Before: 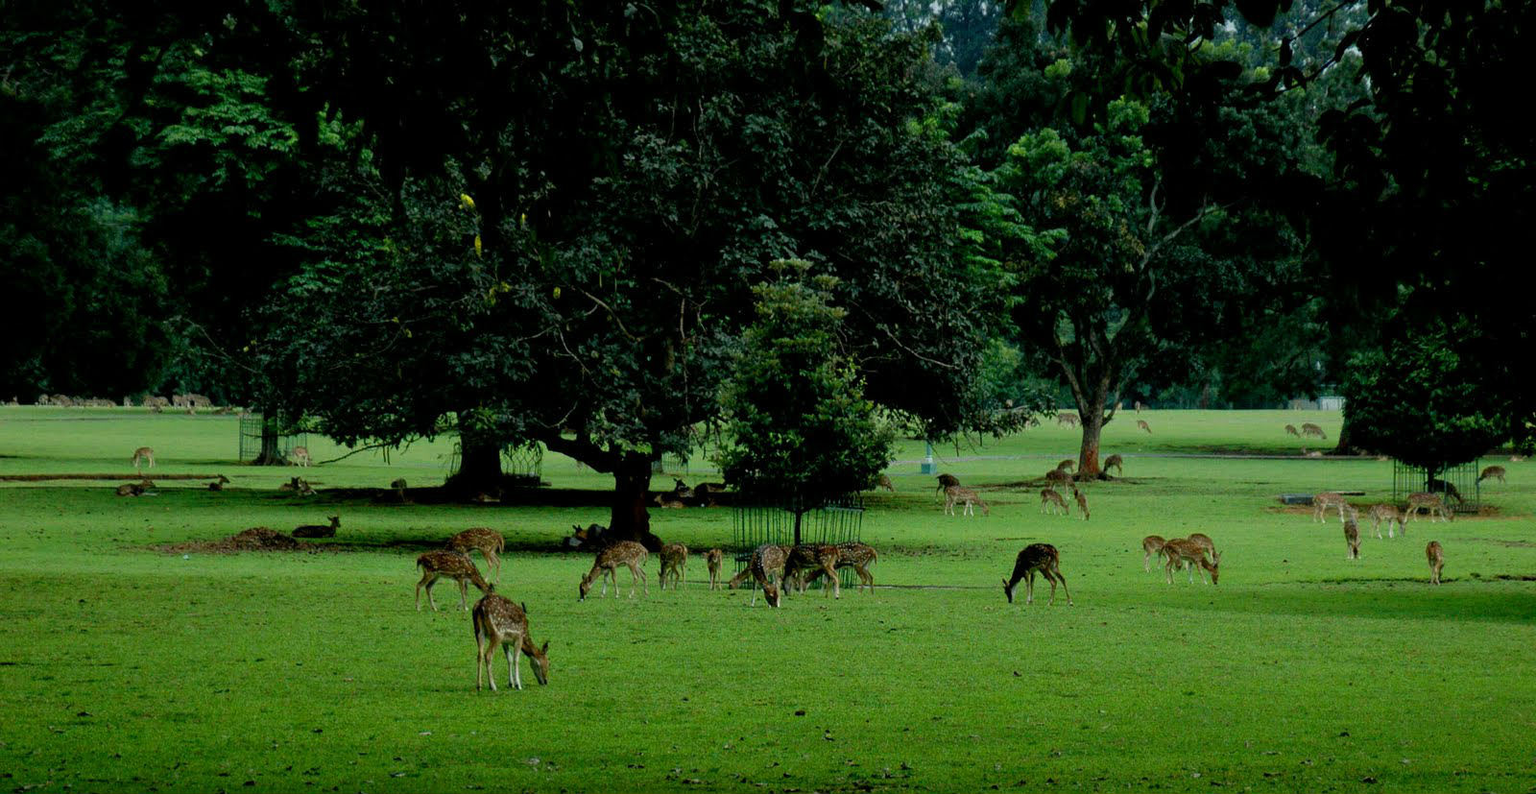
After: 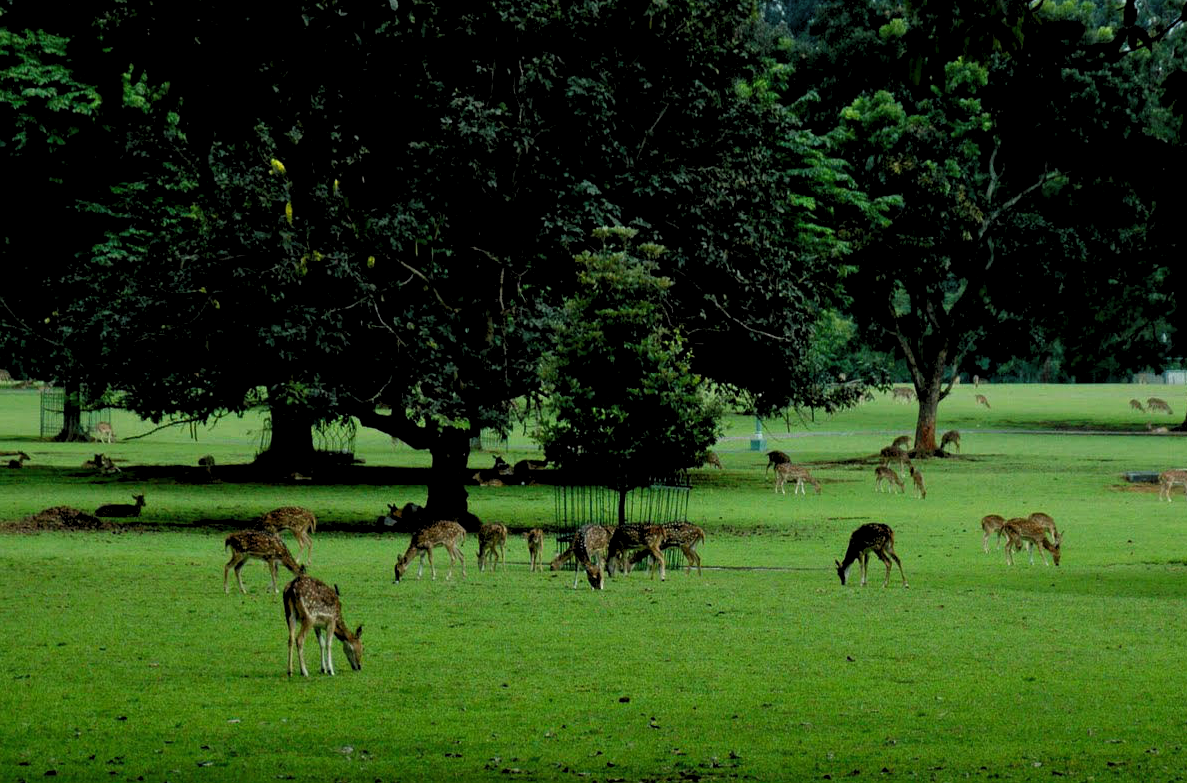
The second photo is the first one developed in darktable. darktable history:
levels: levels [0.073, 0.497, 0.972]
crop and rotate: left 13.15%, top 5.251%, right 12.609%
